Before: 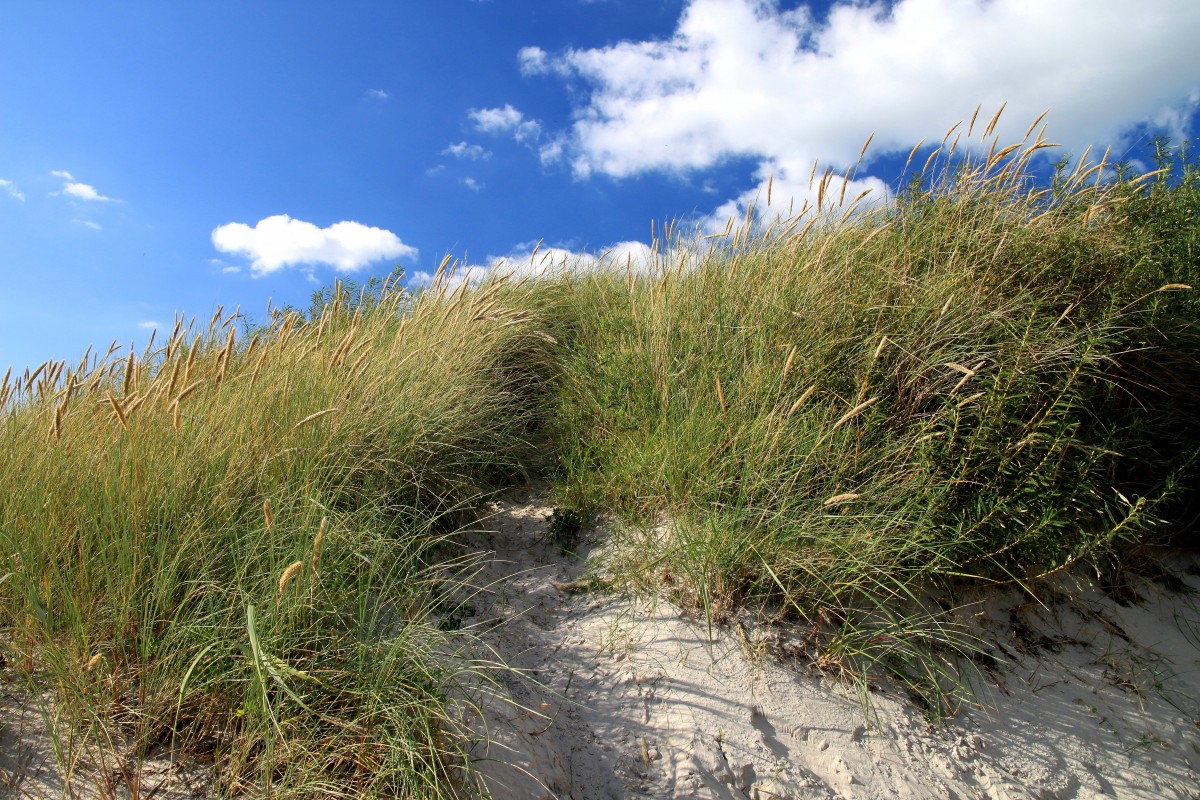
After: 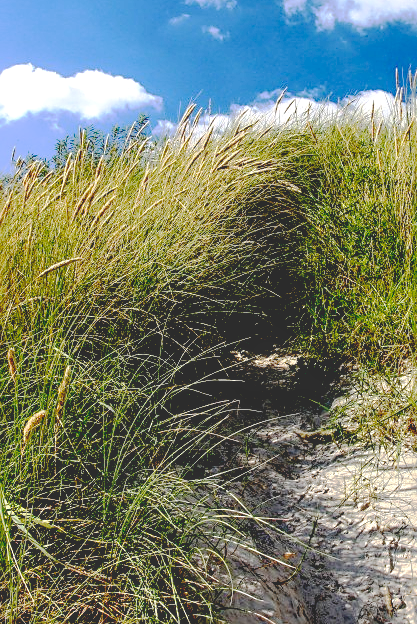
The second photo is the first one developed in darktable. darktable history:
sharpen: on, module defaults
local contrast: on, module defaults
crop and rotate: left 21.379%, top 18.923%, right 43.795%, bottom 2.992%
base curve: curves: ch0 [(0.065, 0.026) (0.236, 0.358) (0.53, 0.546) (0.777, 0.841) (0.924, 0.992)], preserve colors none
